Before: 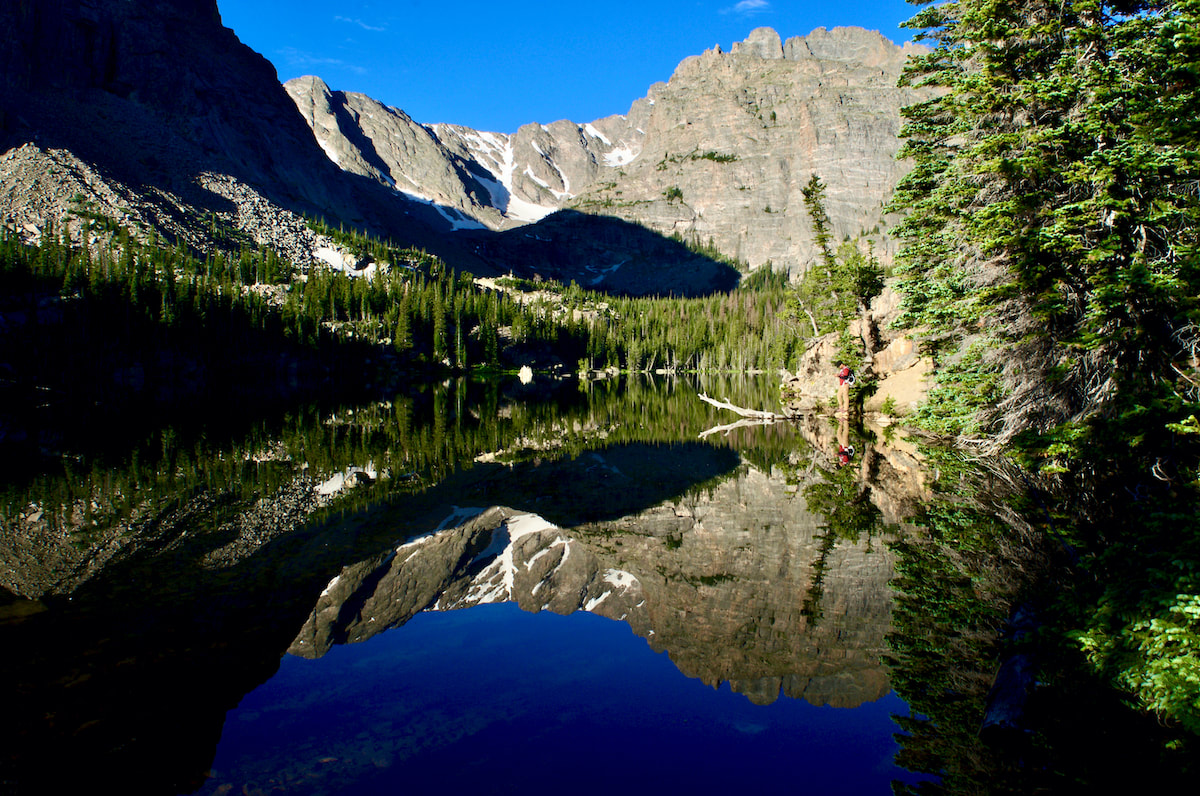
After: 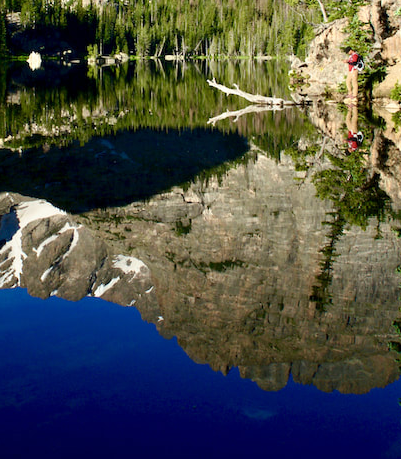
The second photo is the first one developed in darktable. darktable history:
crop: left 40.947%, top 39.486%, right 25.596%, bottom 2.76%
tone equalizer: on, module defaults
